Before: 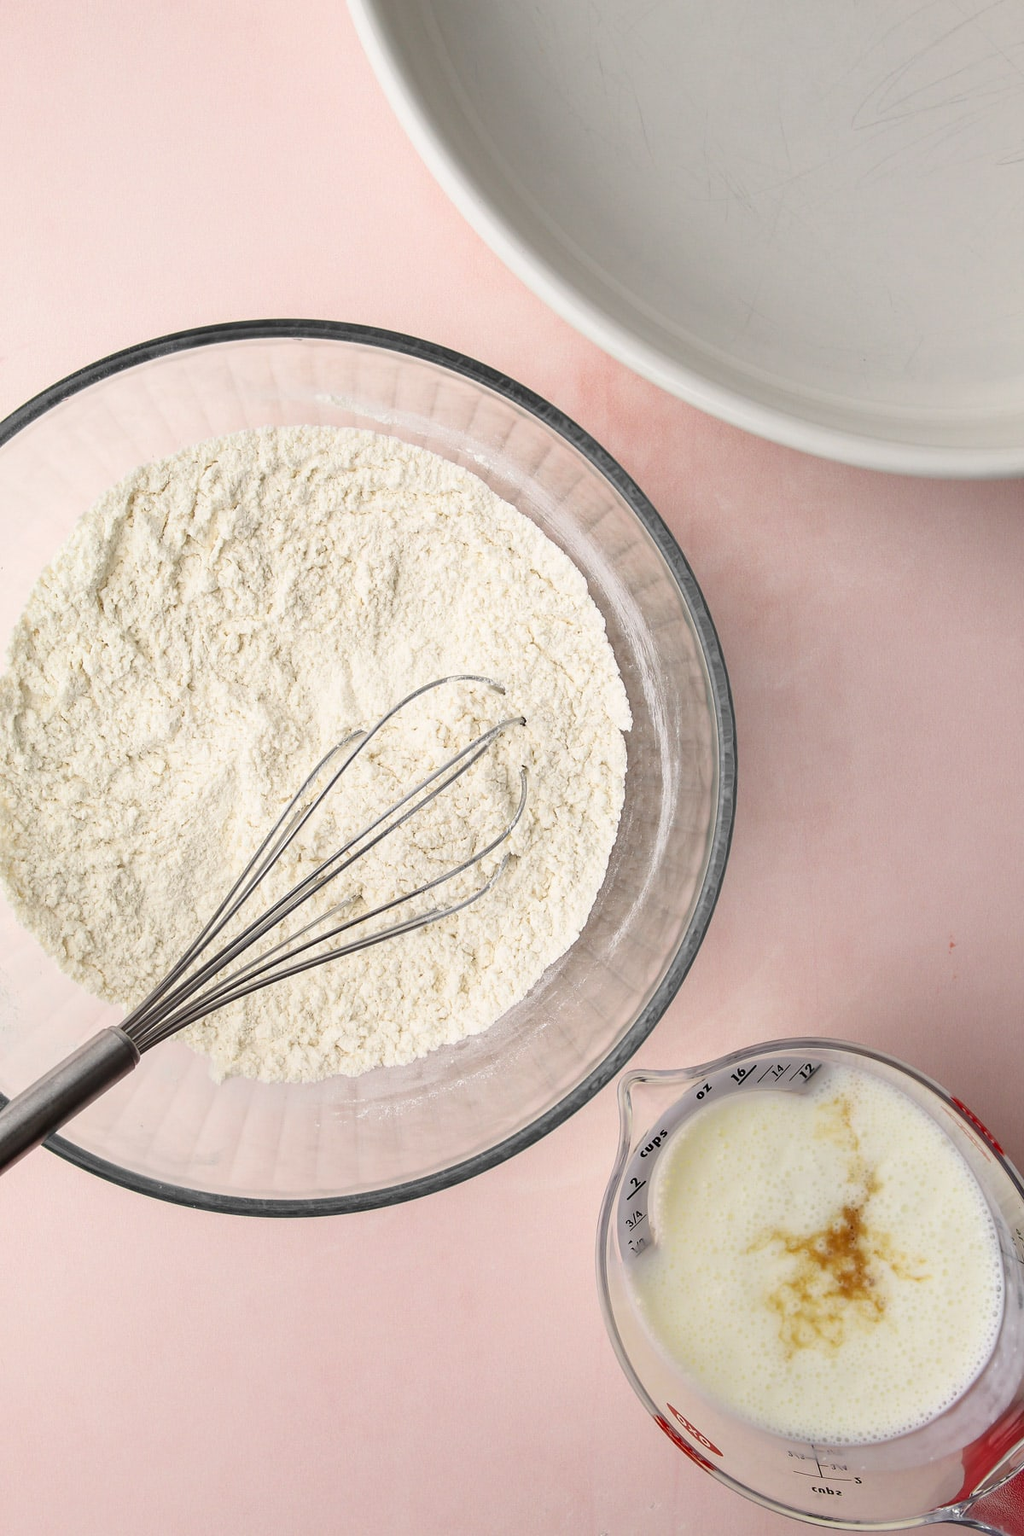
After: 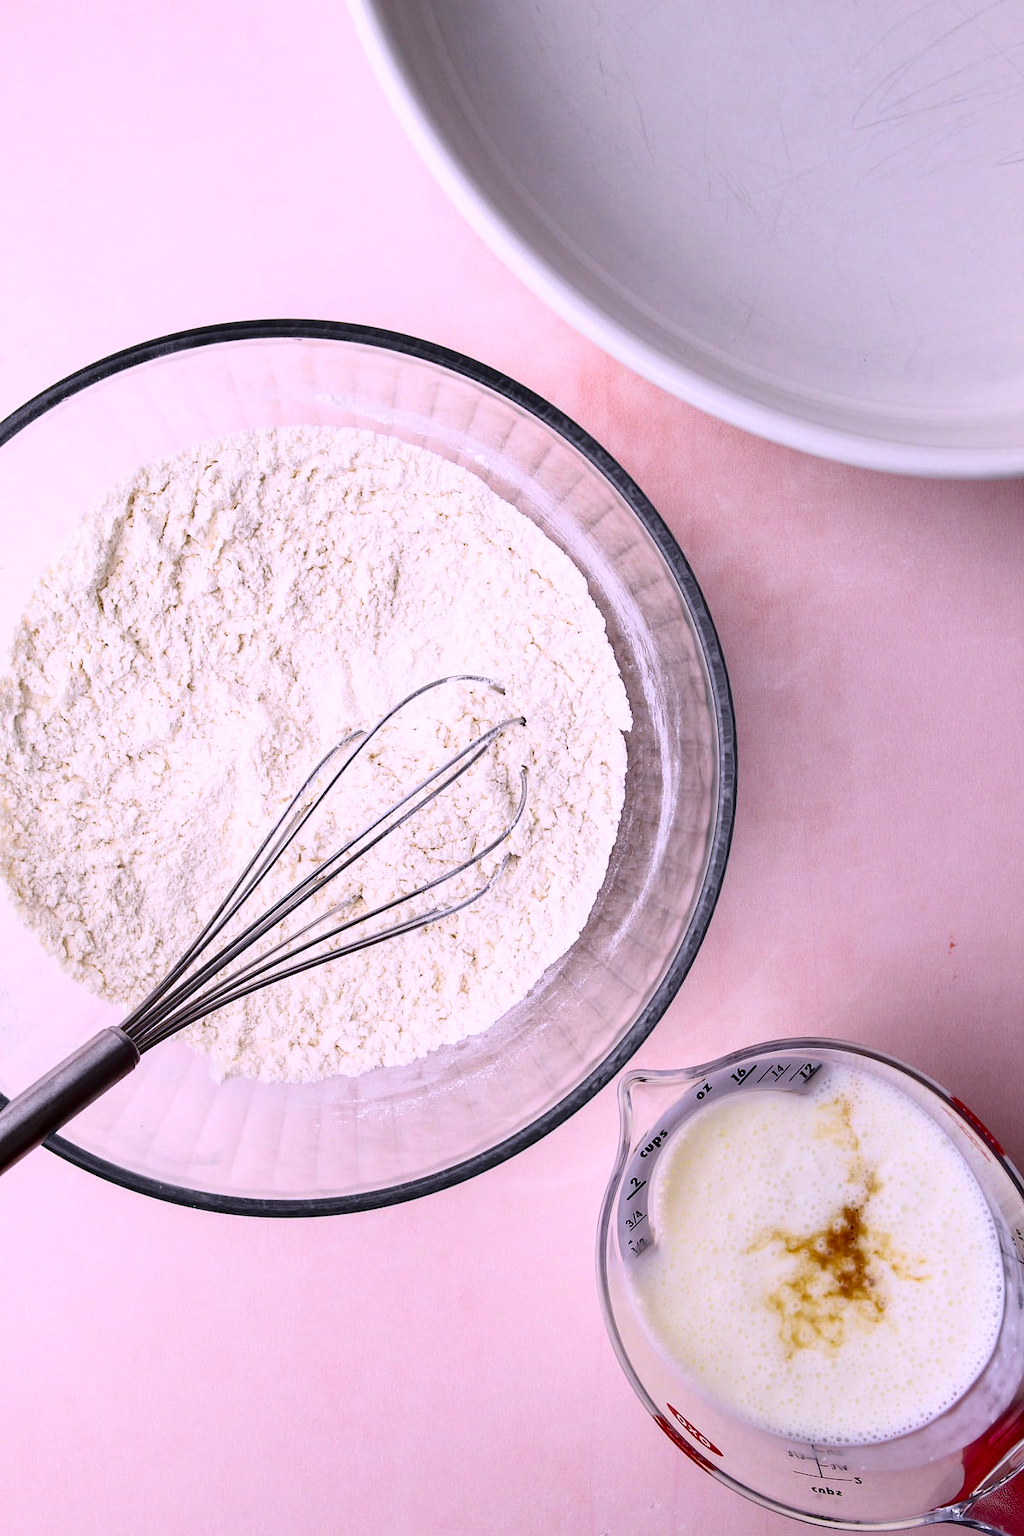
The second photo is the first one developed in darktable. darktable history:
contrast brightness saturation: contrast 0.22, brightness -0.19, saturation 0.24
white balance: red 1.042, blue 1.17
